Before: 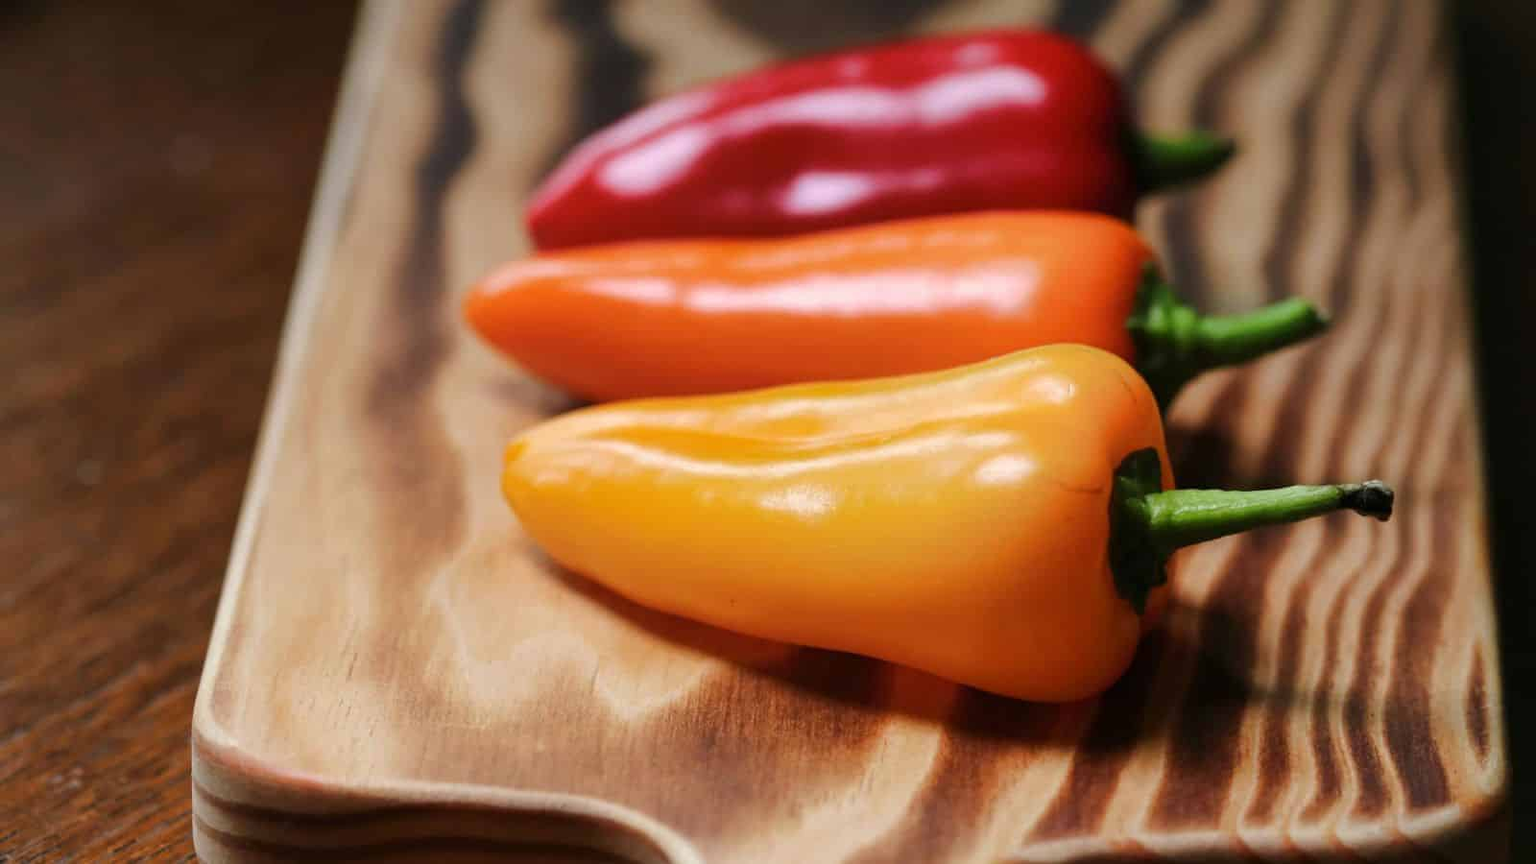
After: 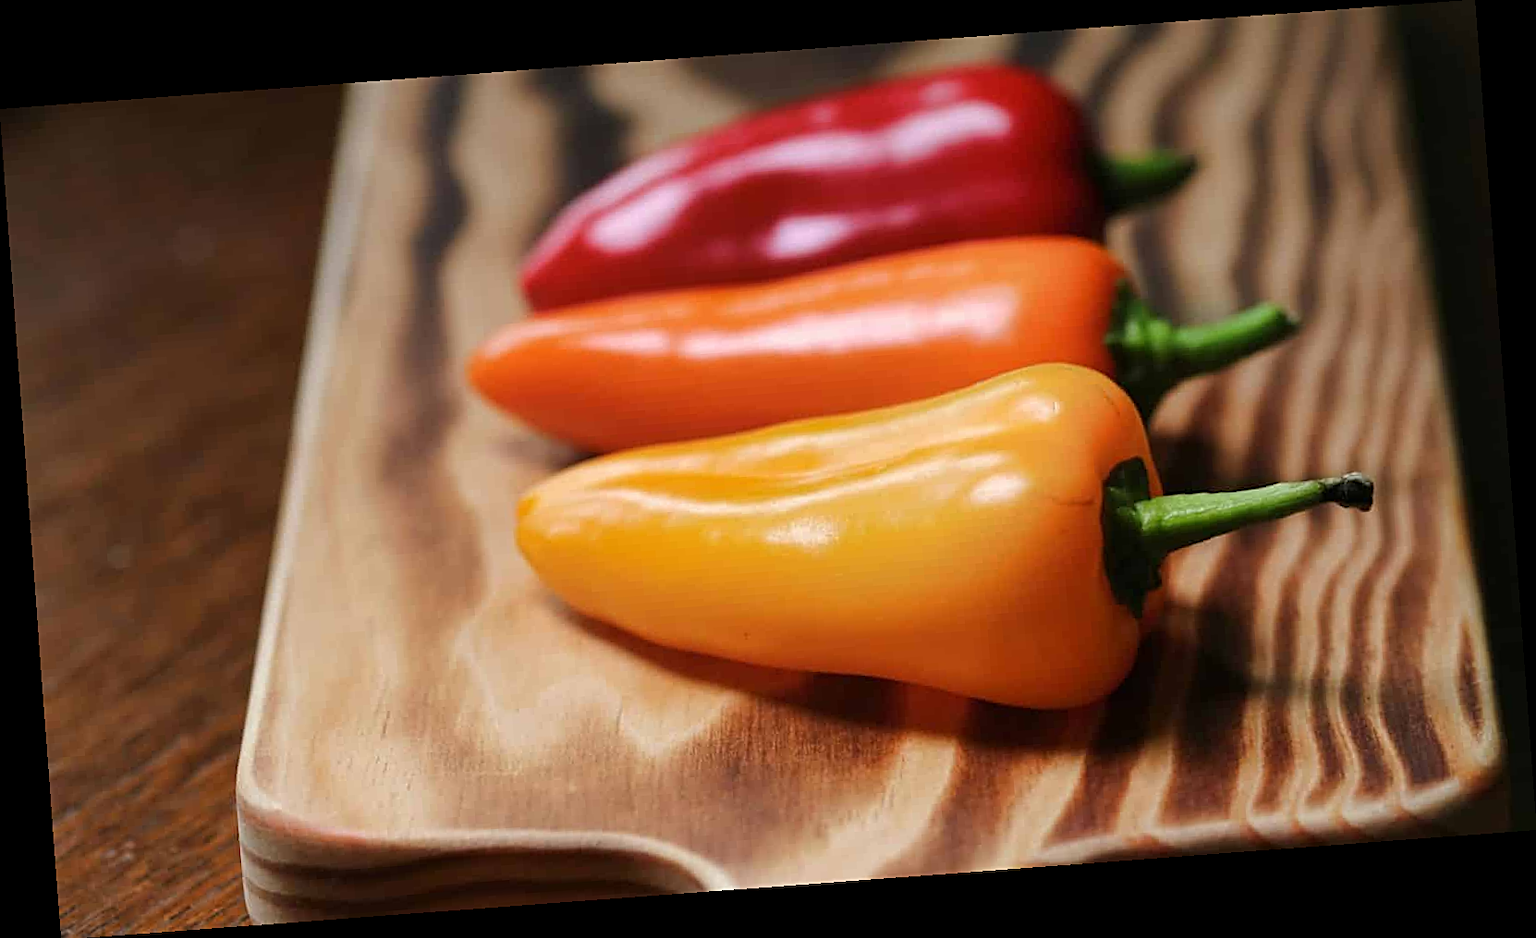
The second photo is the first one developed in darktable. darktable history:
rotate and perspective: rotation -4.25°, automatic cropping off
sharpen: on, module defaults
